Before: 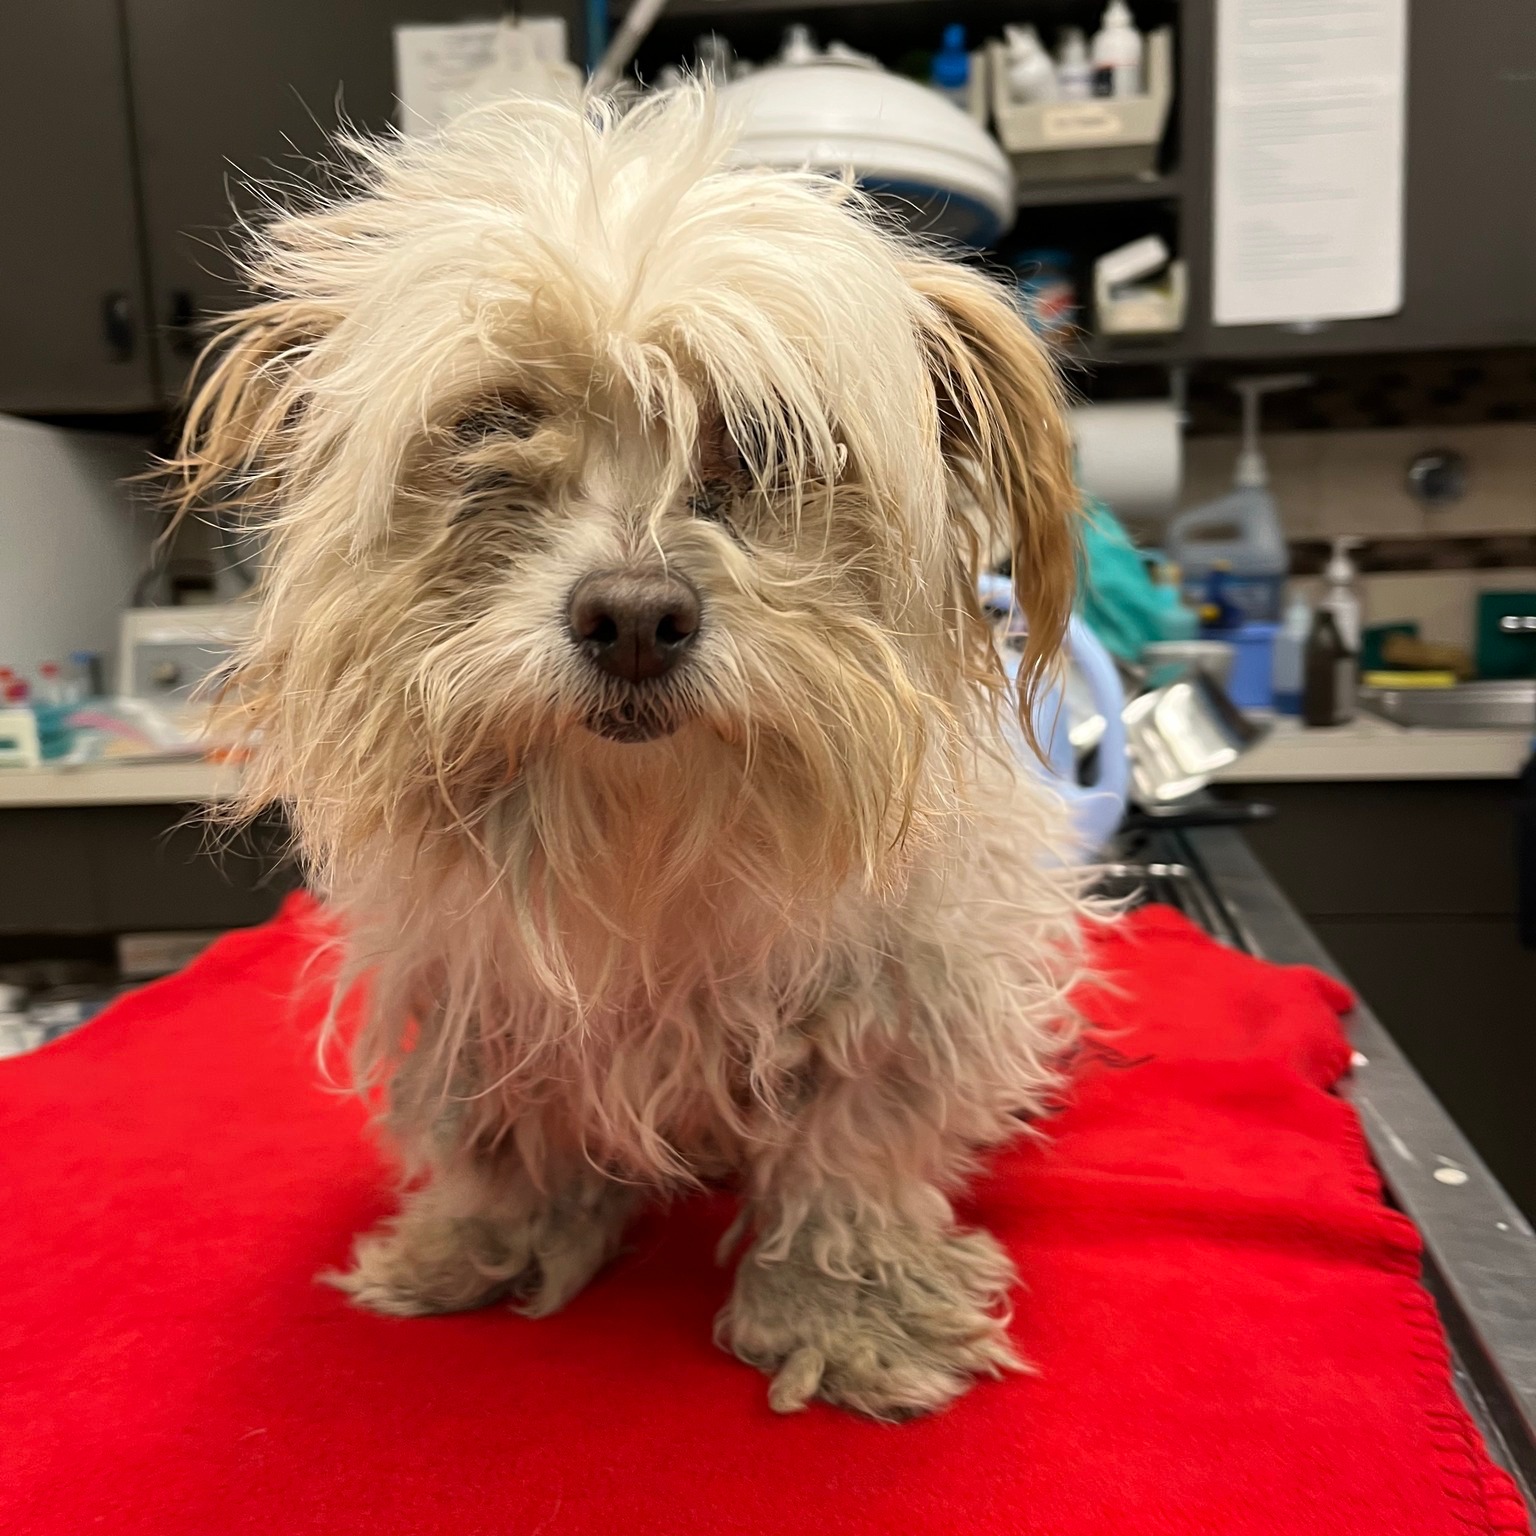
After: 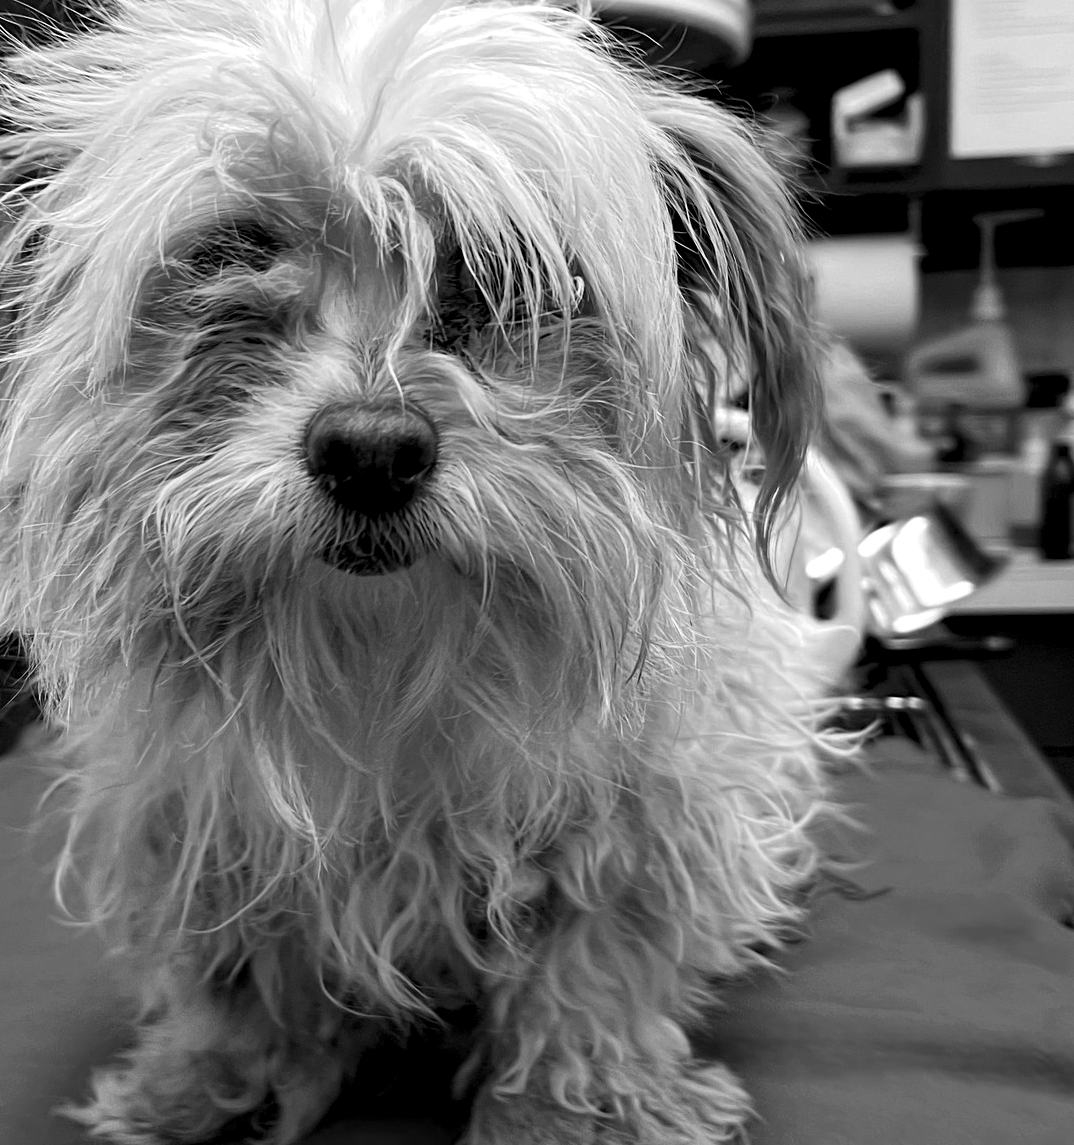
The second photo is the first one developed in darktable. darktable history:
local contrast: highlights 122%, shadows 151%, detail 139%, midtone range 0.252
crop and rotate: left 17.133%, top 10.921%, right 12.913%, bottom 14.49%
color calibration: output gray [0.18, 0.41, 0.41, 0], illuminant as shot in camera, x 0.358, y 0.373, temperature 4628.91 K
